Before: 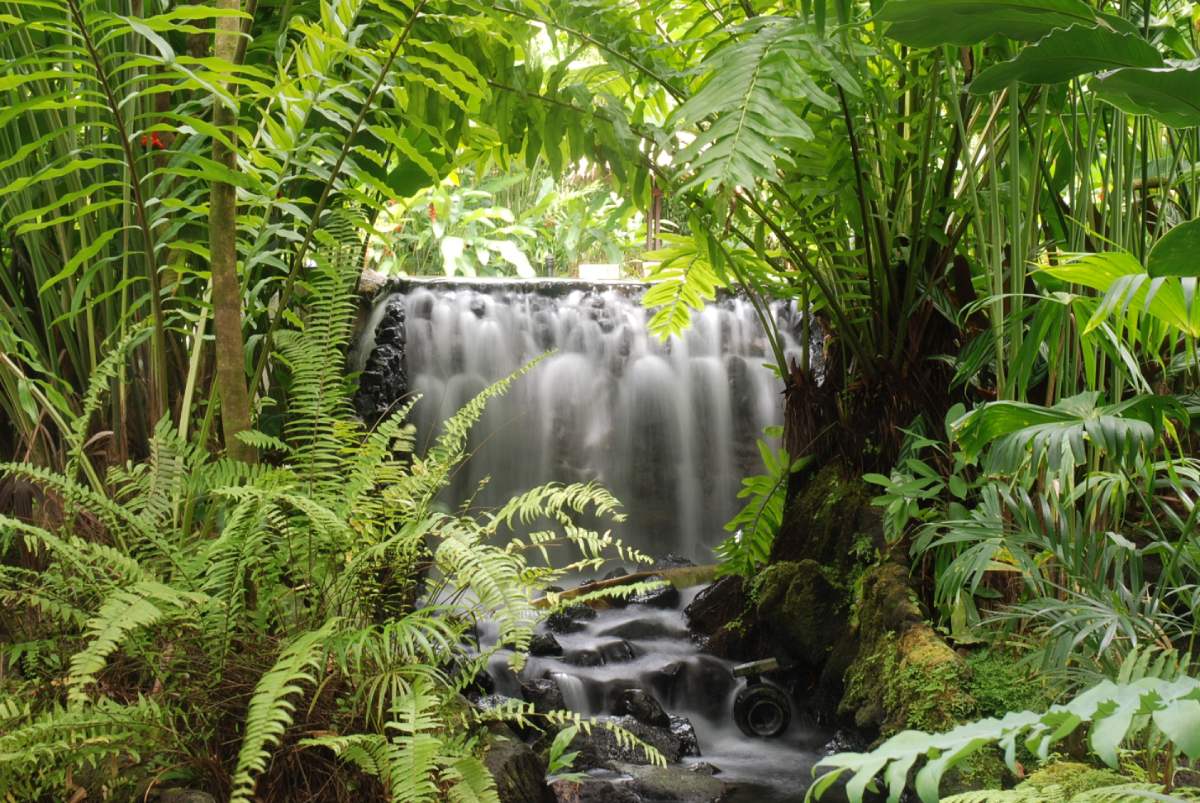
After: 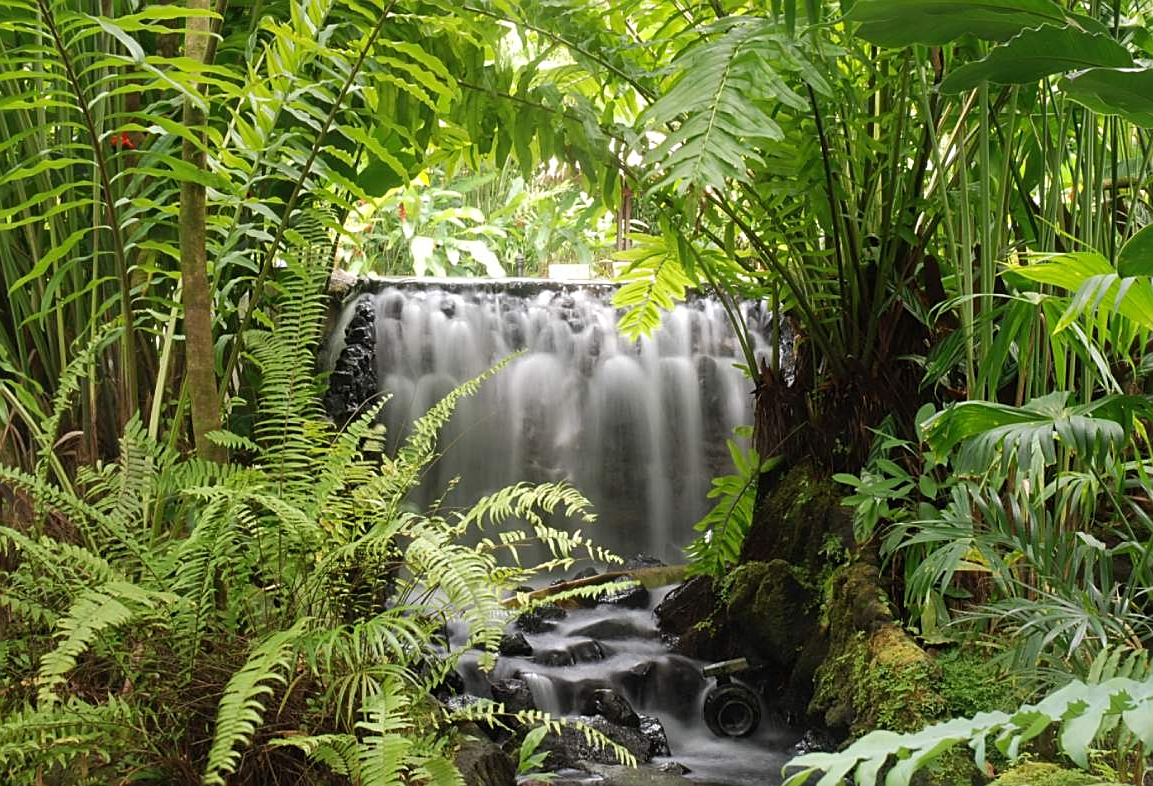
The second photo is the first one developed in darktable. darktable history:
crop and rotate: left 2.577%, right 1.338%, bottom 2.021%
sharpen: on, module defaults
